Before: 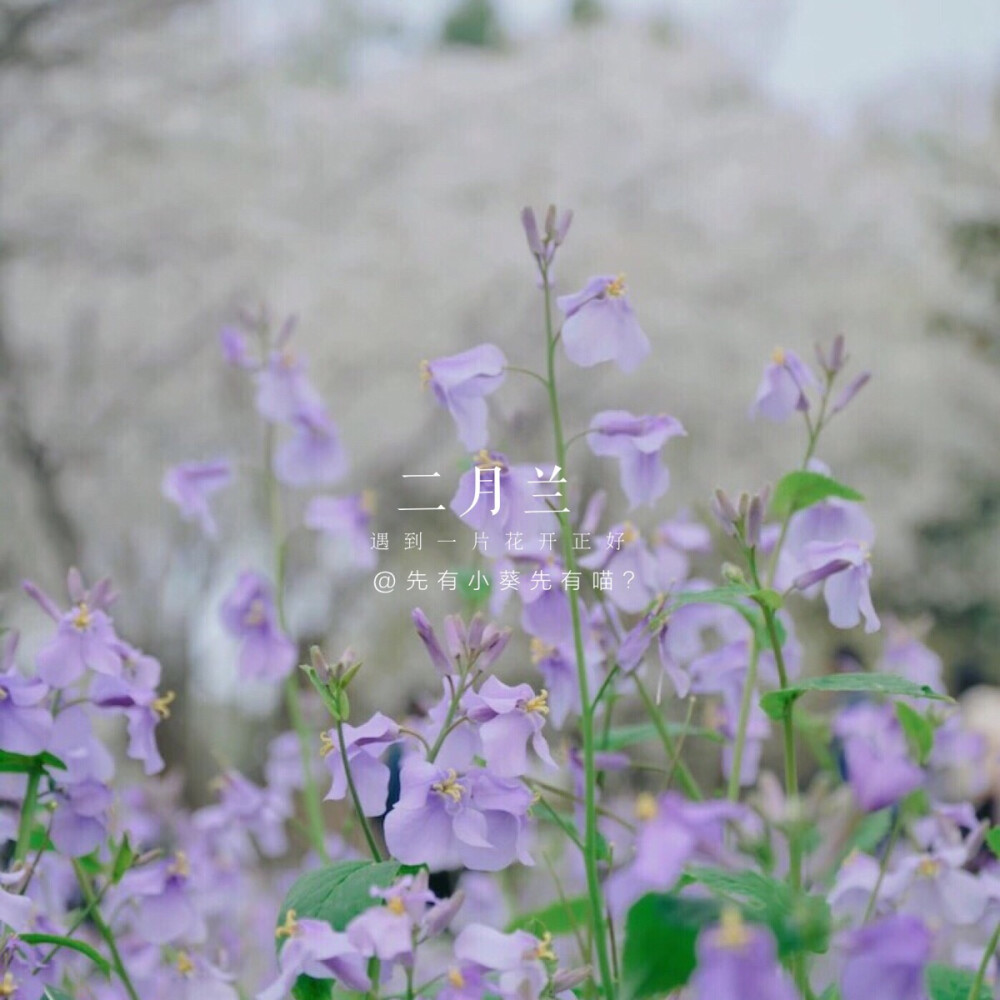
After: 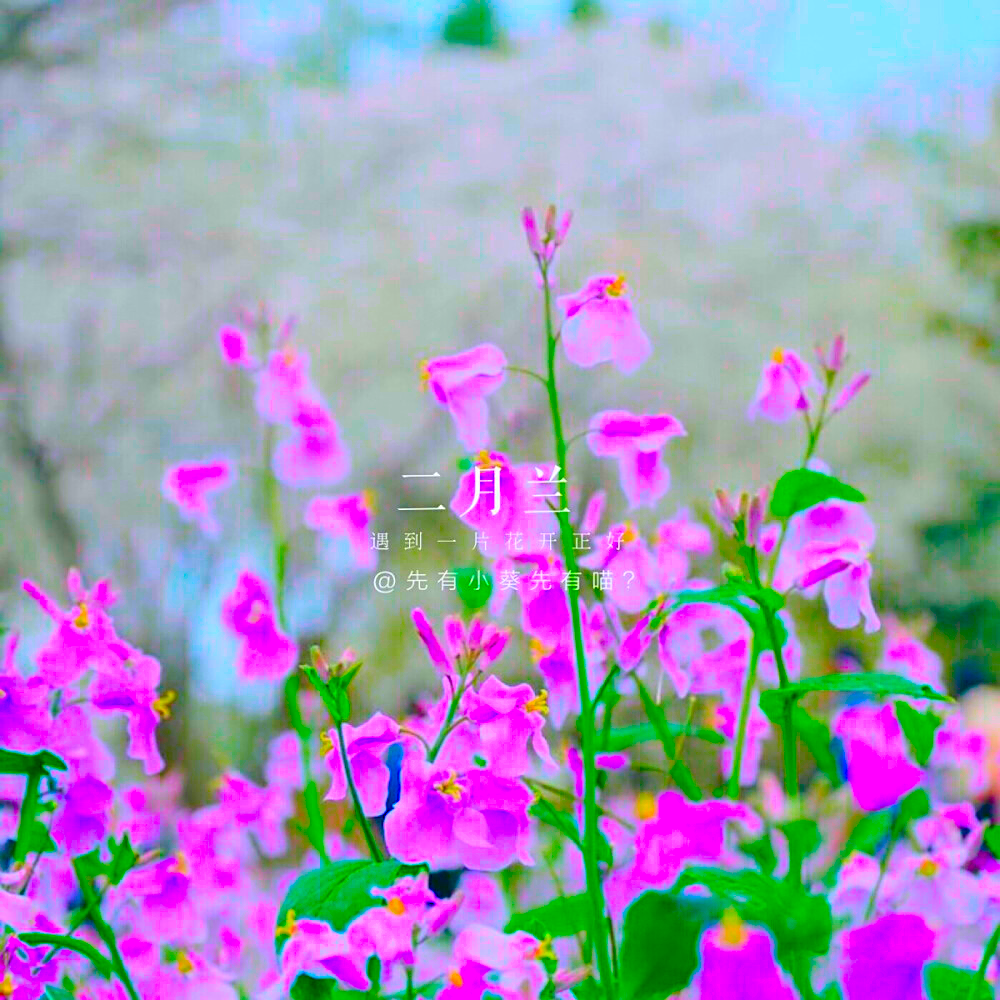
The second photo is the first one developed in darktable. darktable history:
sharpen: on, module defaults
tone curve: curves: ch0 [(0, 0.025) (0.15, 0.143) (0.452, 0.486) (0.751, 0.788) (1, 0.961)]; ch1 [(0, 0) (0.416, 0.4) (0.476, 0.469) (0.497, 0.494) (0.546, 0.571) (0.566, 0.607) (0.62, 0.657) (1, 1)]; ch2 [(0, 0) (0.386, 0.397) (0.505, 0.498) (0.547, 0.546) (0.579, 0.58) (1, 1)], color space Lab, independent channels, preserve colors none
color correction: highlights b* -0.056, saturation 2.99
color balance rgb: linear chroma grading › global chroma 14.902%, perceptual saturation grading › global saturation 29.827%, global vibrance 20%
